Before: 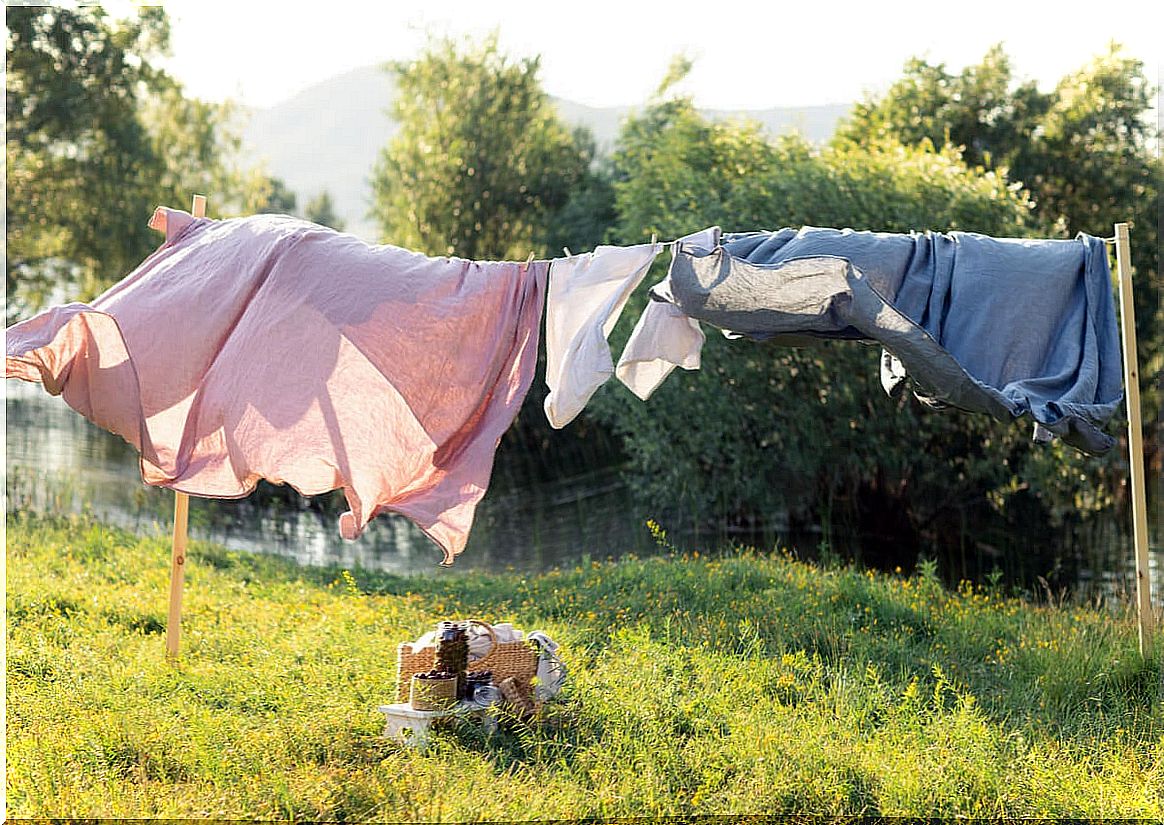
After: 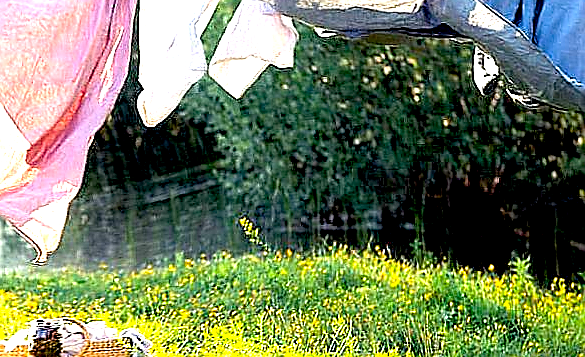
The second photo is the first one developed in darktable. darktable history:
sharpen: radius 1.4, amount 1.25, threshold 0.7
crop: left 35.03%, top 36.625%, right 14.663%, bottom 20.057%
exposure: black level correction 0.009, exposure 1.425 EV, compensate highlight preservation false
color balance rgb: perceptual saturation grading › global saturation 20%, global vibrance 20%
